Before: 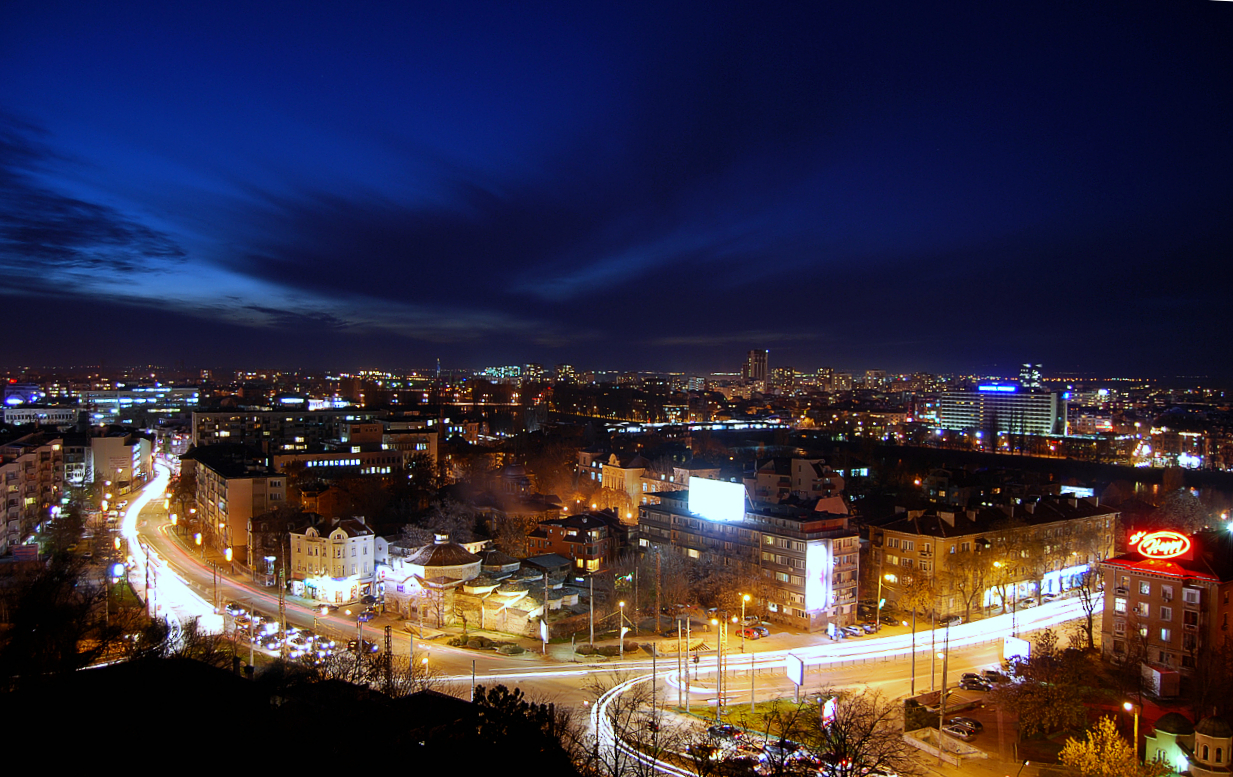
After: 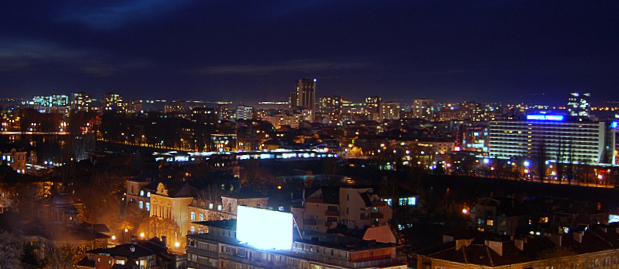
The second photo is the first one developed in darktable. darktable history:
crop: left 36.664%, top 34.957%, right 13.122%, bottom 30.332%
